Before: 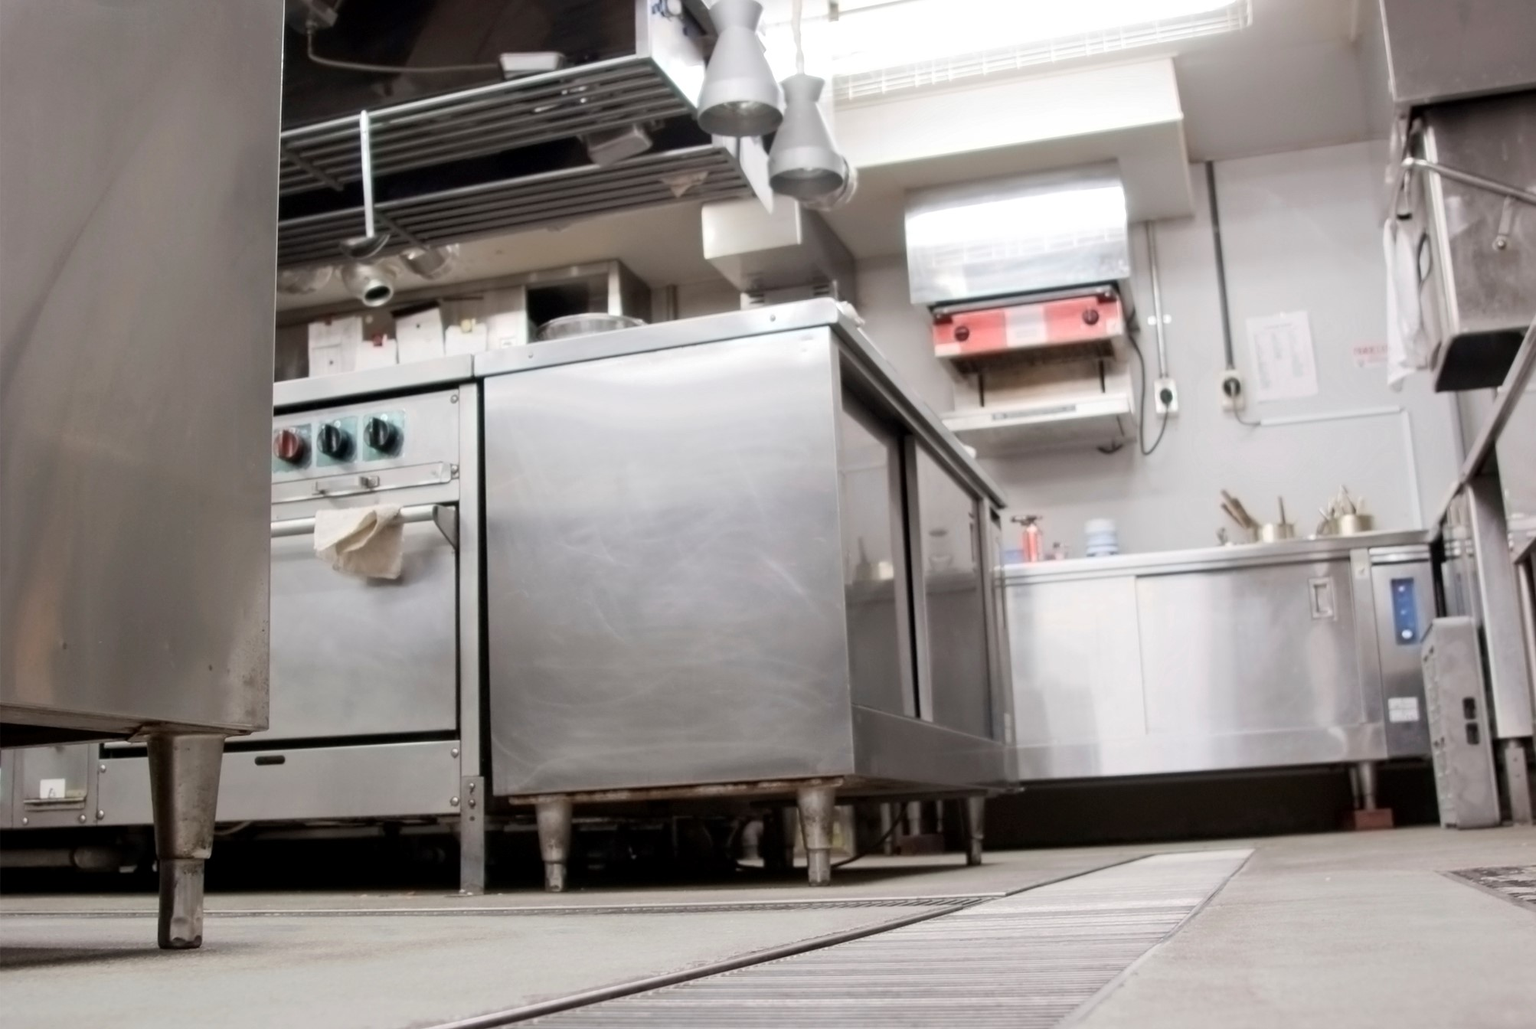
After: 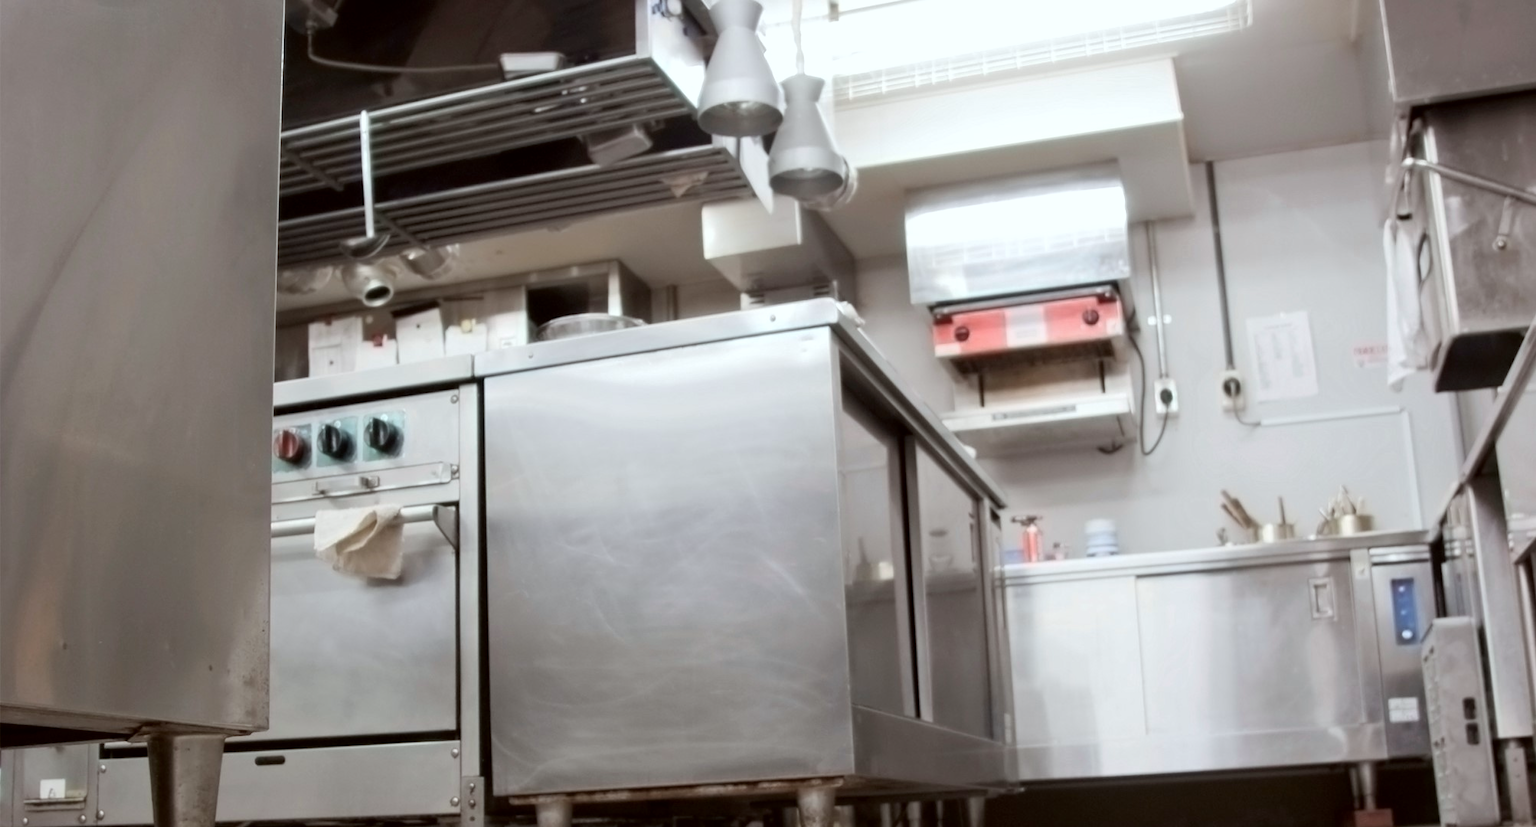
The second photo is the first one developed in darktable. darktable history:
color correction: highlights a* -2.96, highlights b* -2.4, shadows a* 2.19, shadows b* 2.81
crop: bottom 19.524%
